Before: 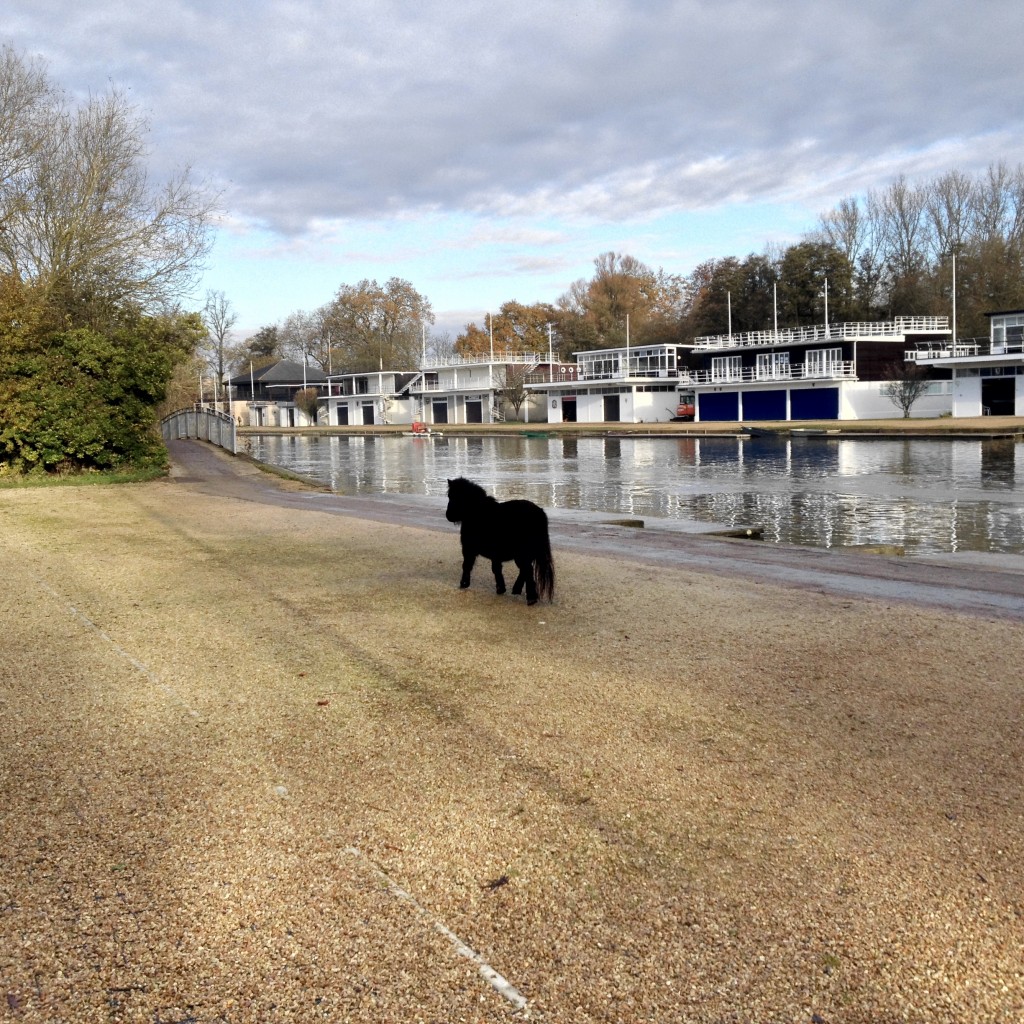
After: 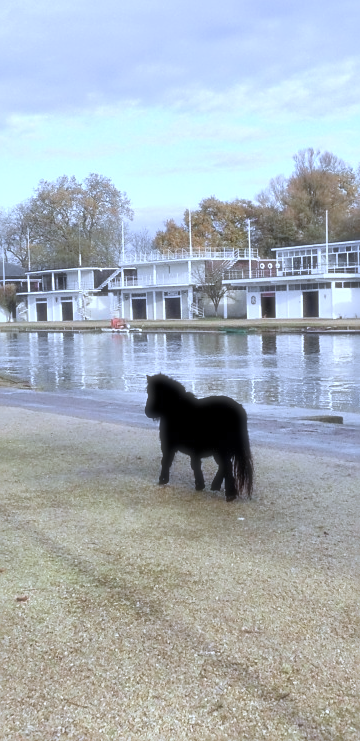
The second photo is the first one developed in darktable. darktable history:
sharpen: on, module defaults
soften: size 19.52%, mix 20.32%
crop and rotate: left 29.476%, top 10.214%, right 35.32%, bottom 17.333%
contrast brightness saturation: brightness 0.15
white balance: red 0.871, blue 1.249
